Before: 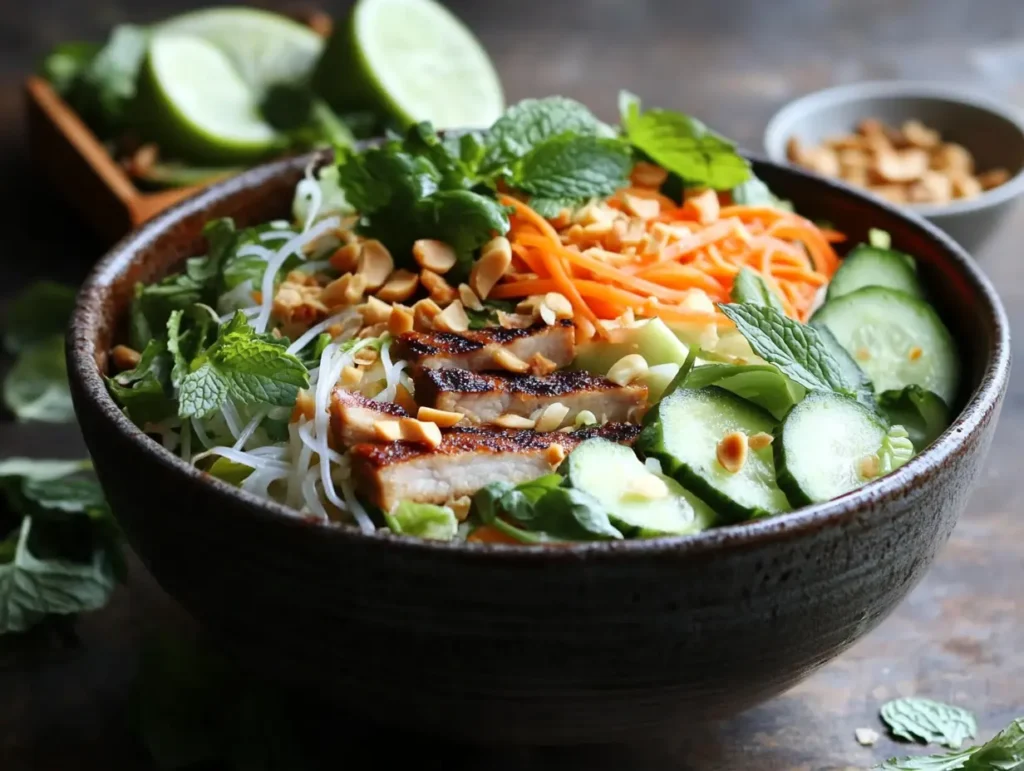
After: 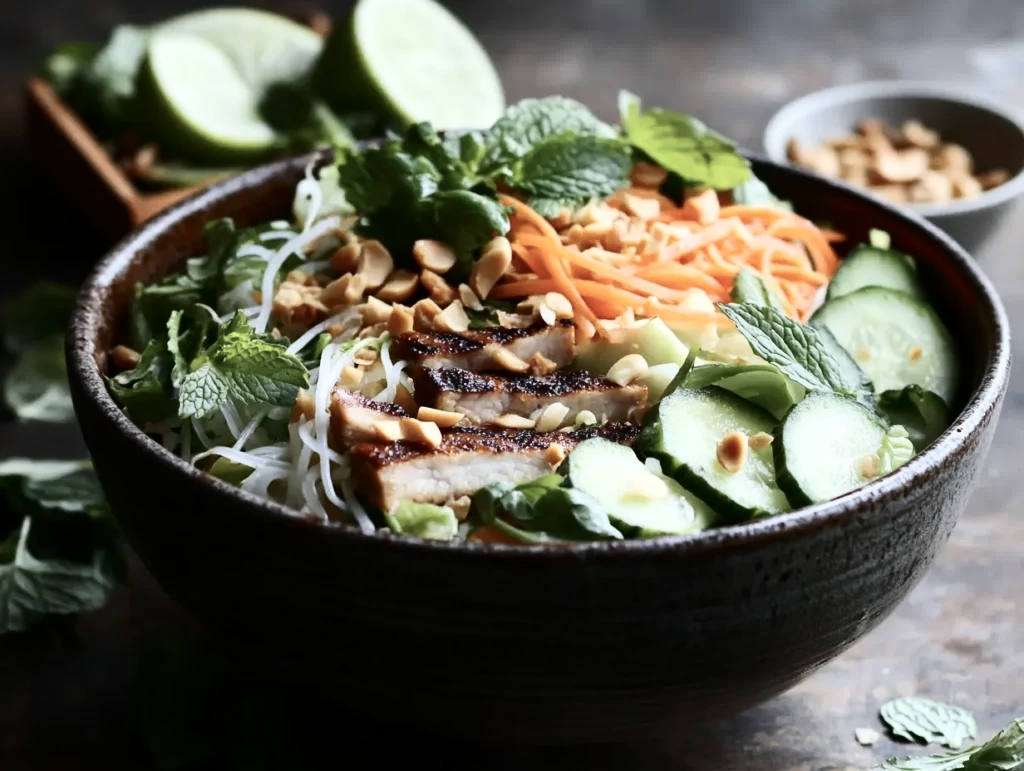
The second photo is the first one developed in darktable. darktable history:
contrast brightness saturation: contrast 0.246, saturation -0.314
